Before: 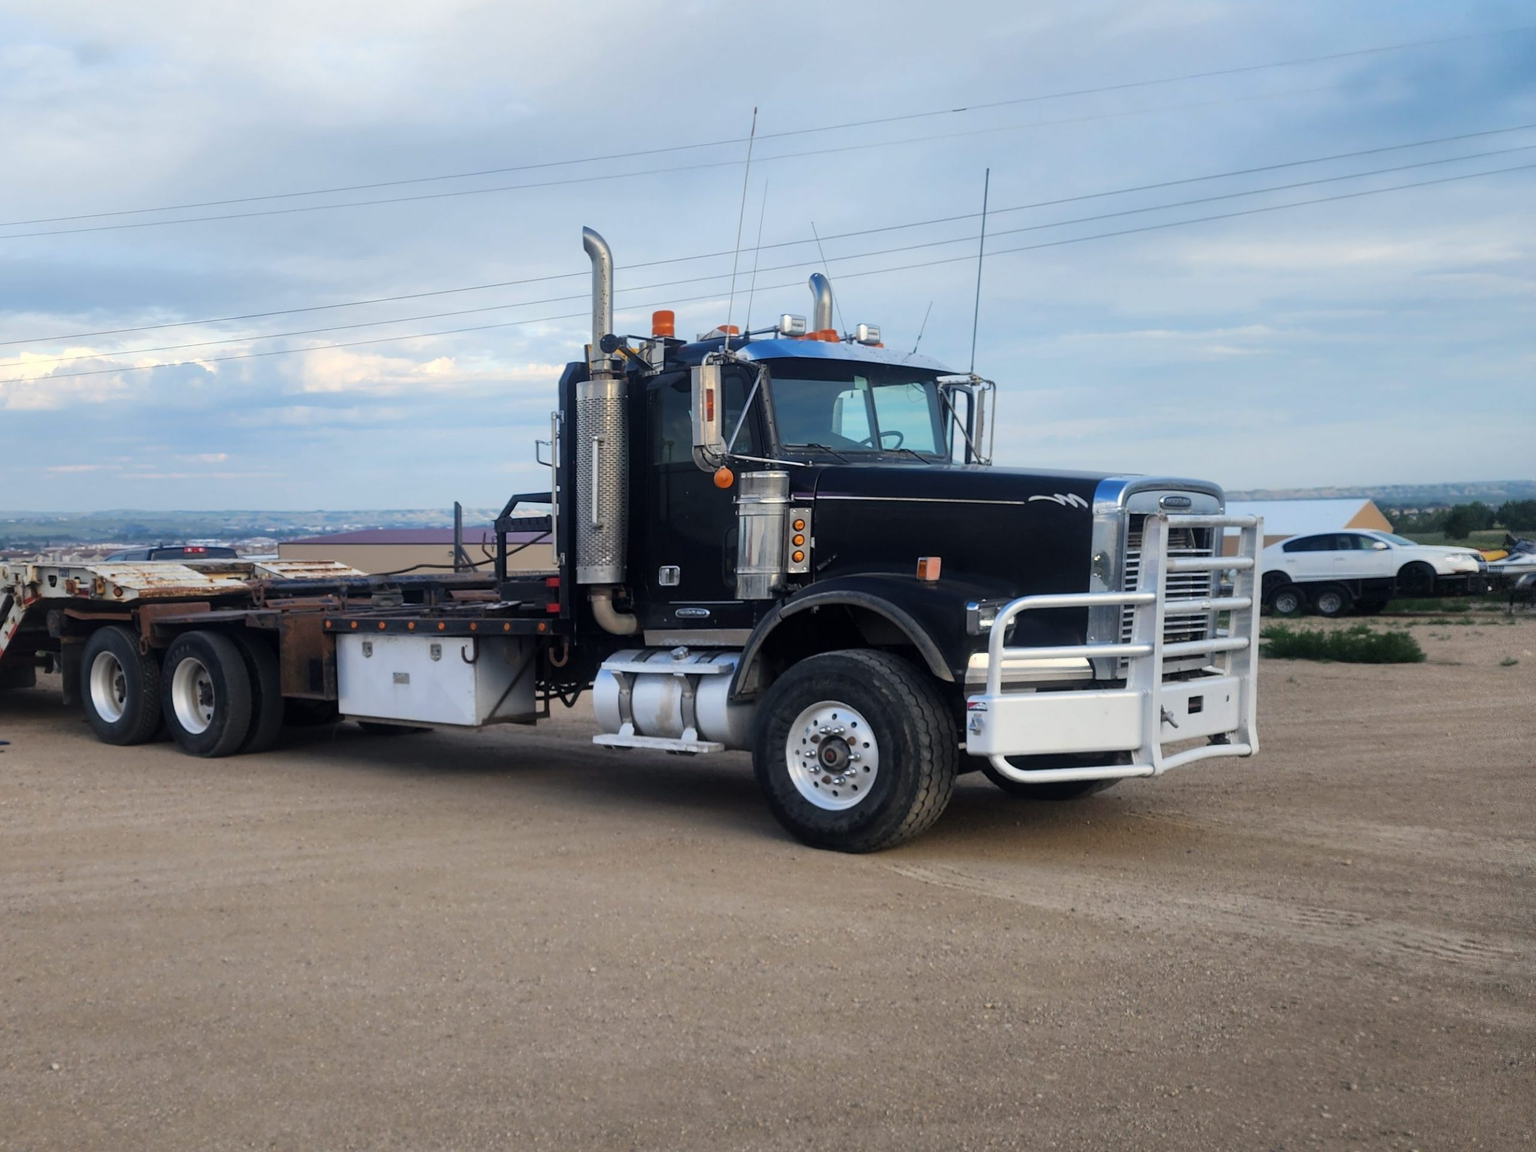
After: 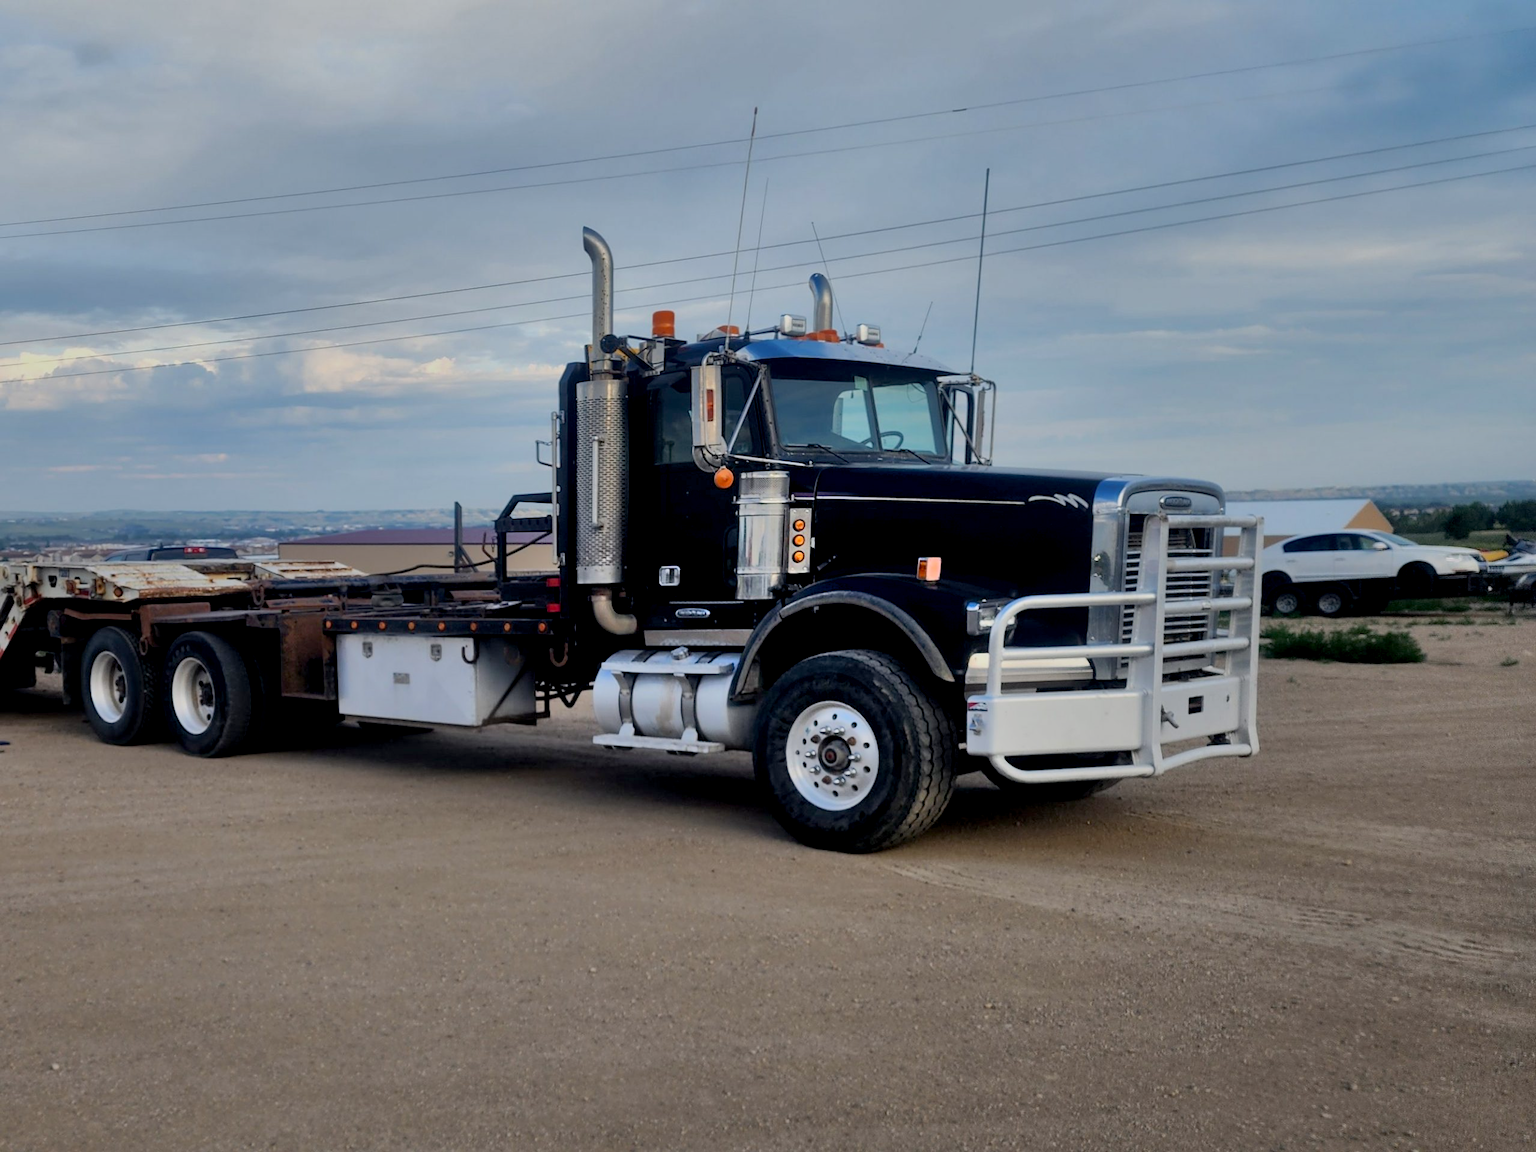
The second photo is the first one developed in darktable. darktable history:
exposure: black level correction 0.011, exposure -0.481 EV, compensate exposure bias true, compensate highlight preservation false
shadows and highlights: low approximation 0.01, soften with gaussian
